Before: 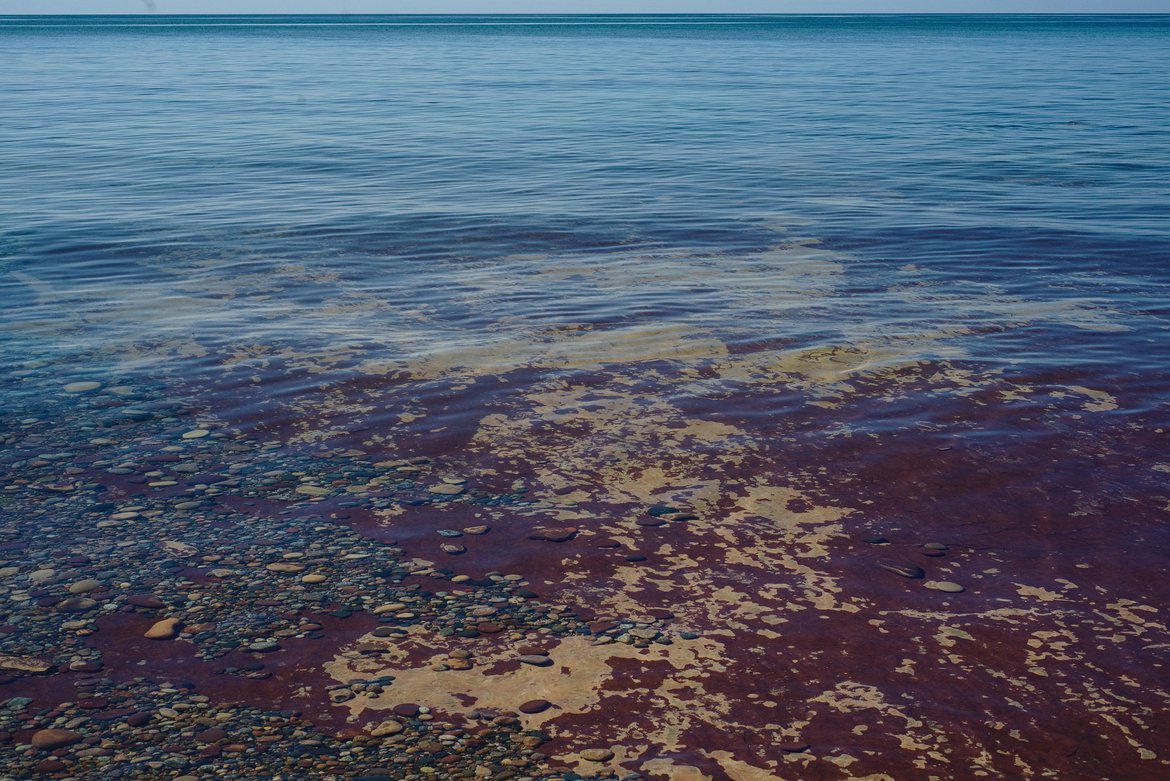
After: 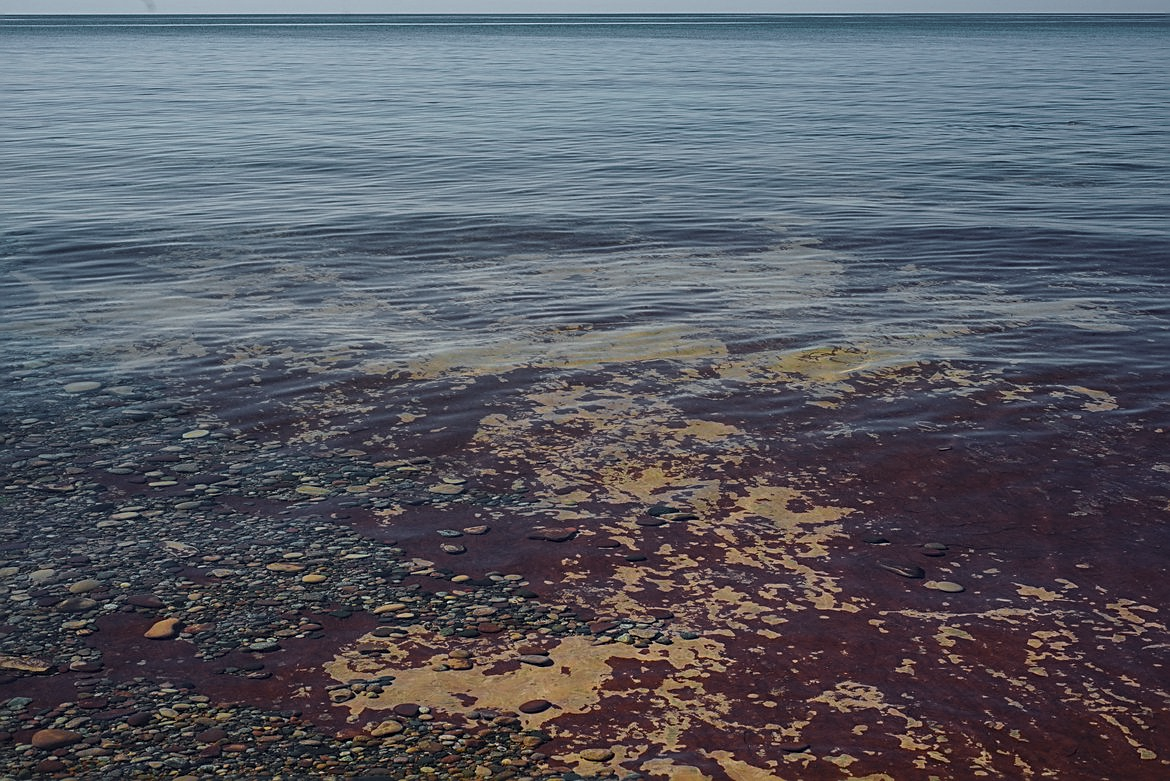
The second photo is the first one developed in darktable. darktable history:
color zones: curves: ch1 [(0.25, 0.61) (0.75, 0.248)]
sharpen: on, module defaults
